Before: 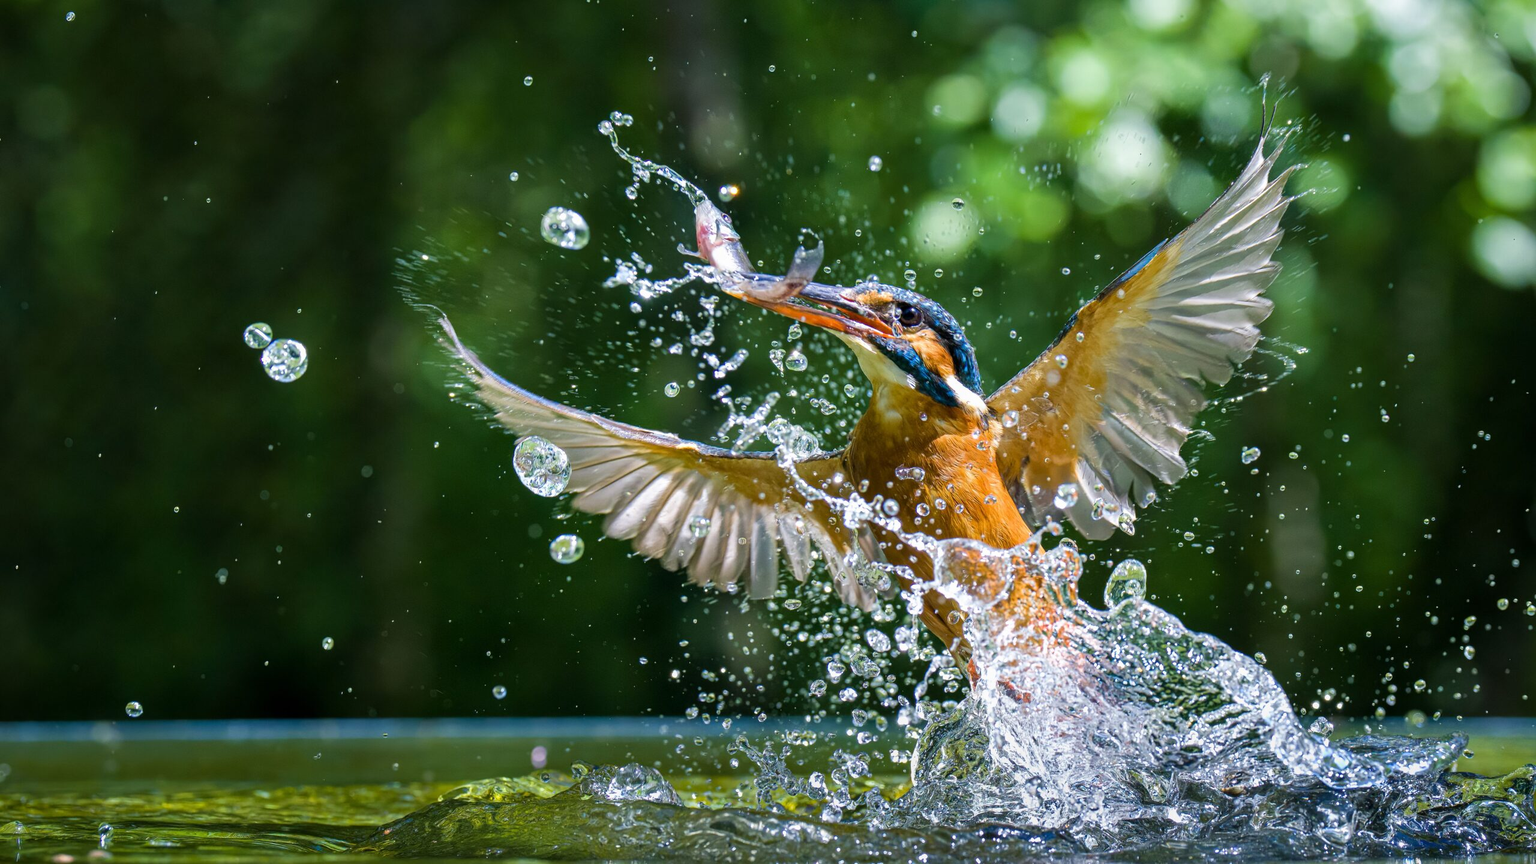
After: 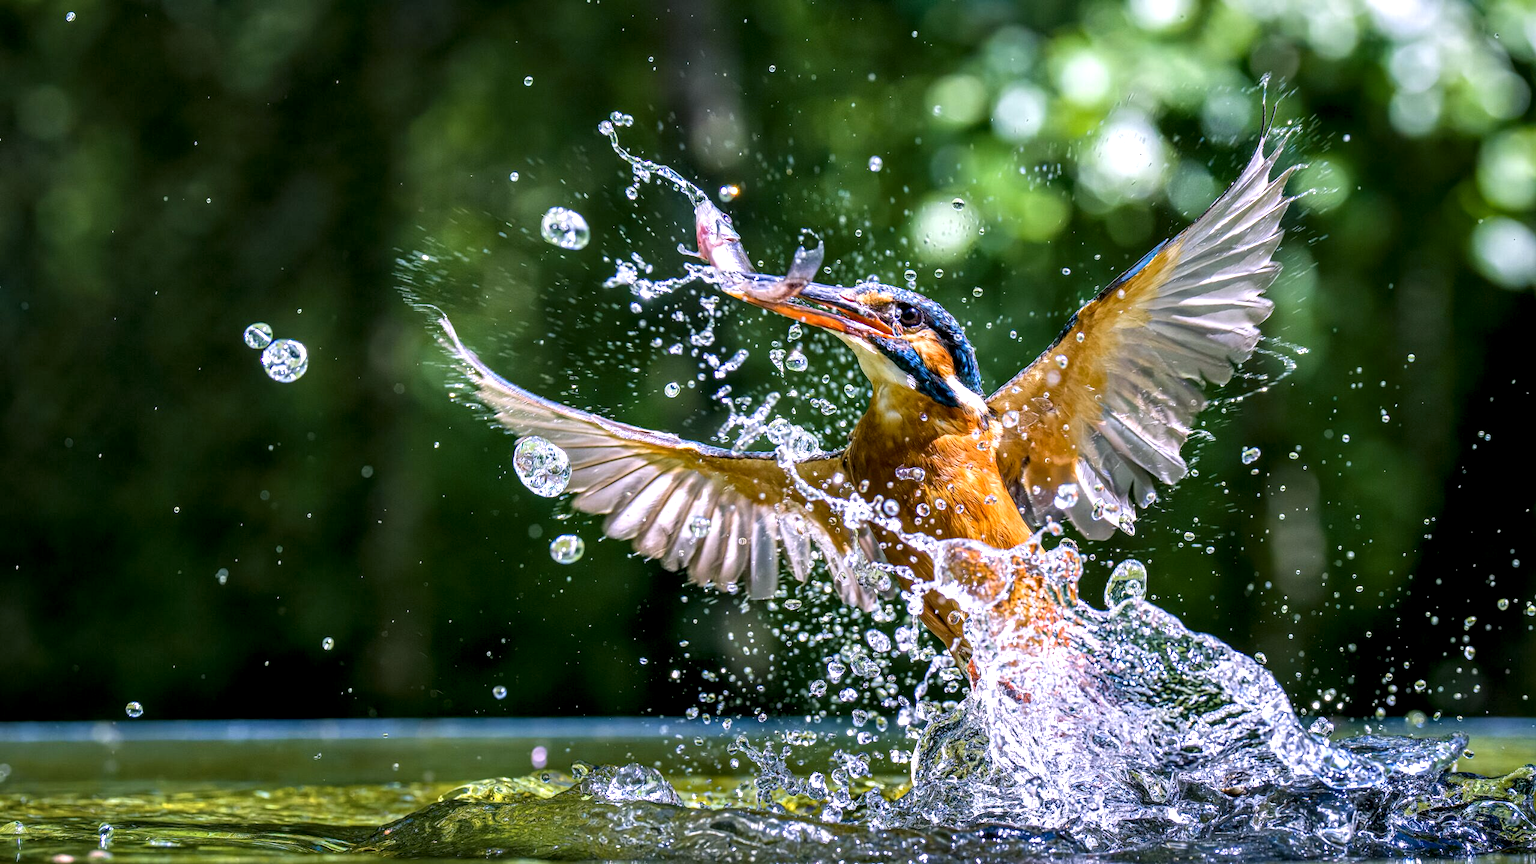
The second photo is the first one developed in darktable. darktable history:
local contrast: highlights 60%, shadows 60%, detail 160%
color zones: curves: ch1 [(0, 0.523) (0.143, 0.545) (0.286, 0.52) (0.429, 0.506) (0.571, 0.503) (0.714, 0.503) (0.857, 0.508) (1, 0.523)]
white balance: red 1.066, blue 1.119
tone equalizer: on, module defaults
